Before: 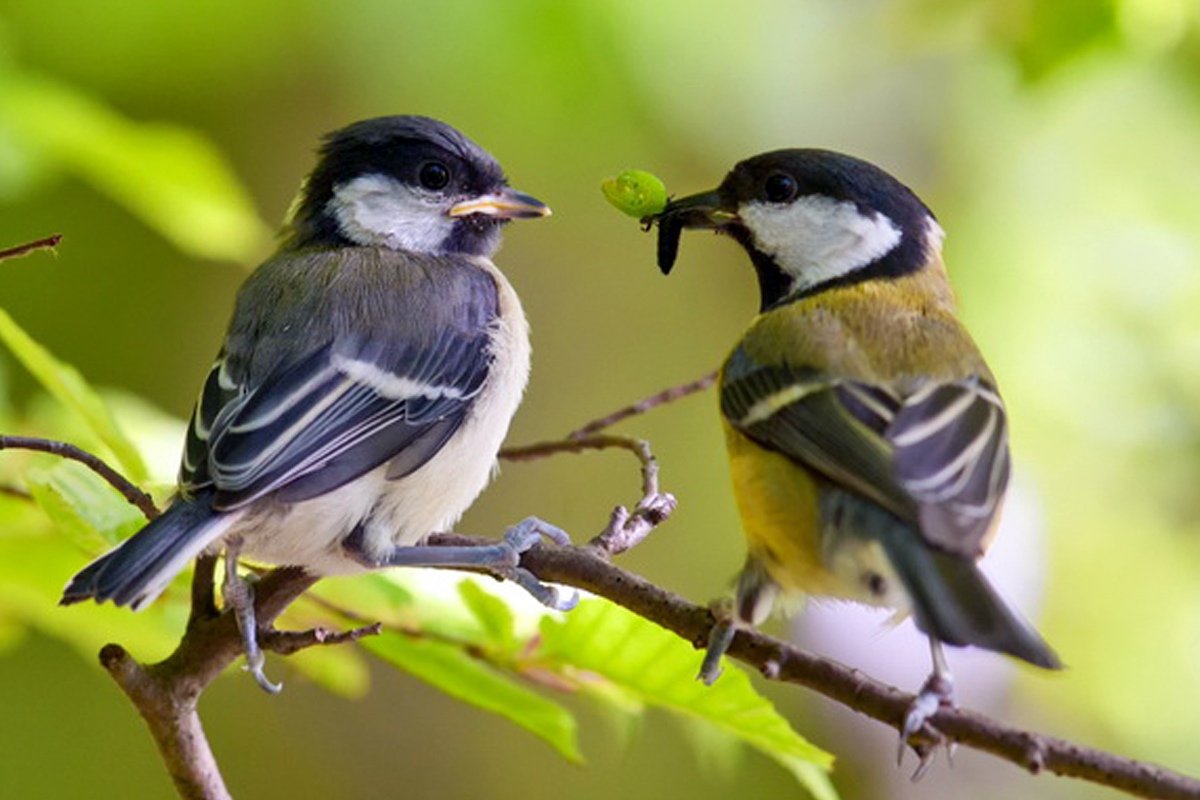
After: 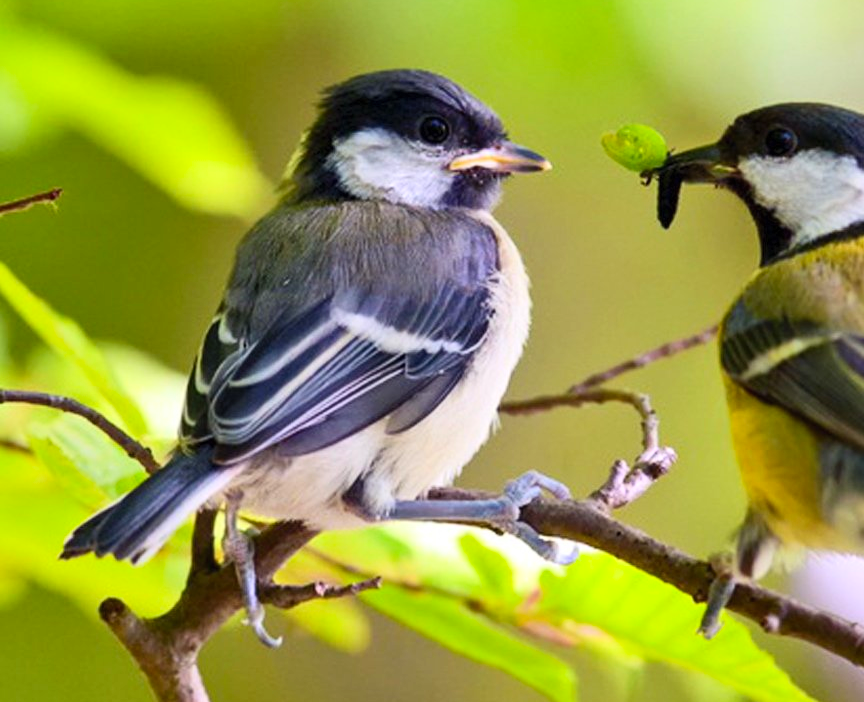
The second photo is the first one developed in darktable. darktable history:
crop: top 5.803%, right 27.864%, bottom 5.804%
contrast brightness saturation: contrast 0.2, brightness 0.16, saturation 0.22
